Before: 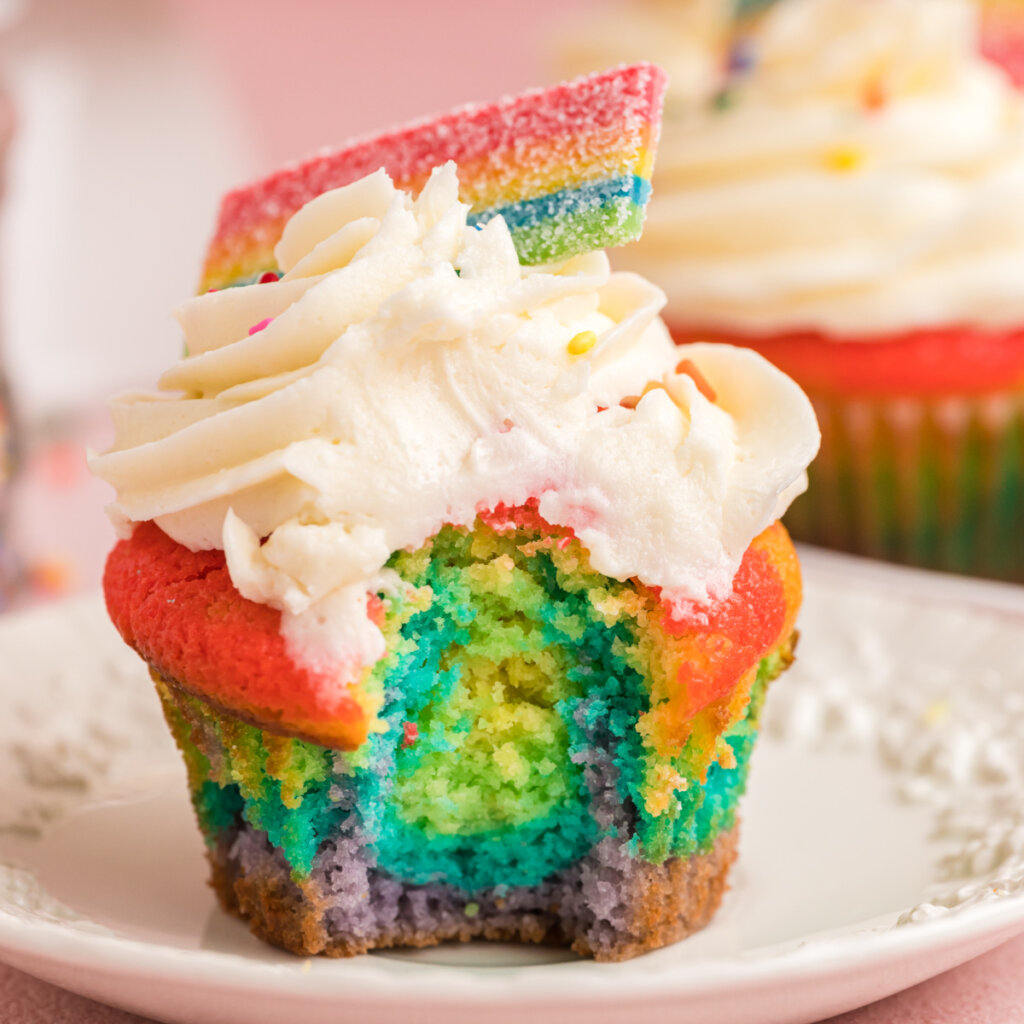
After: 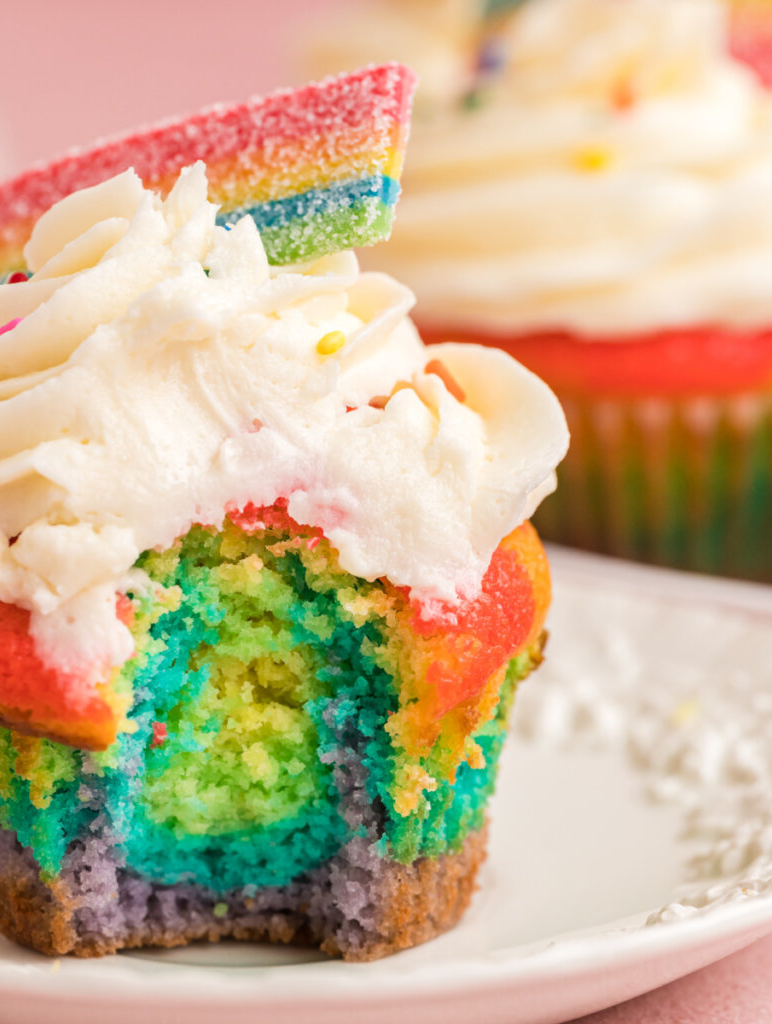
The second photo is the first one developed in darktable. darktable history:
crop and rotate: left 24.6%
rotate and perspective: automatic cropping off
